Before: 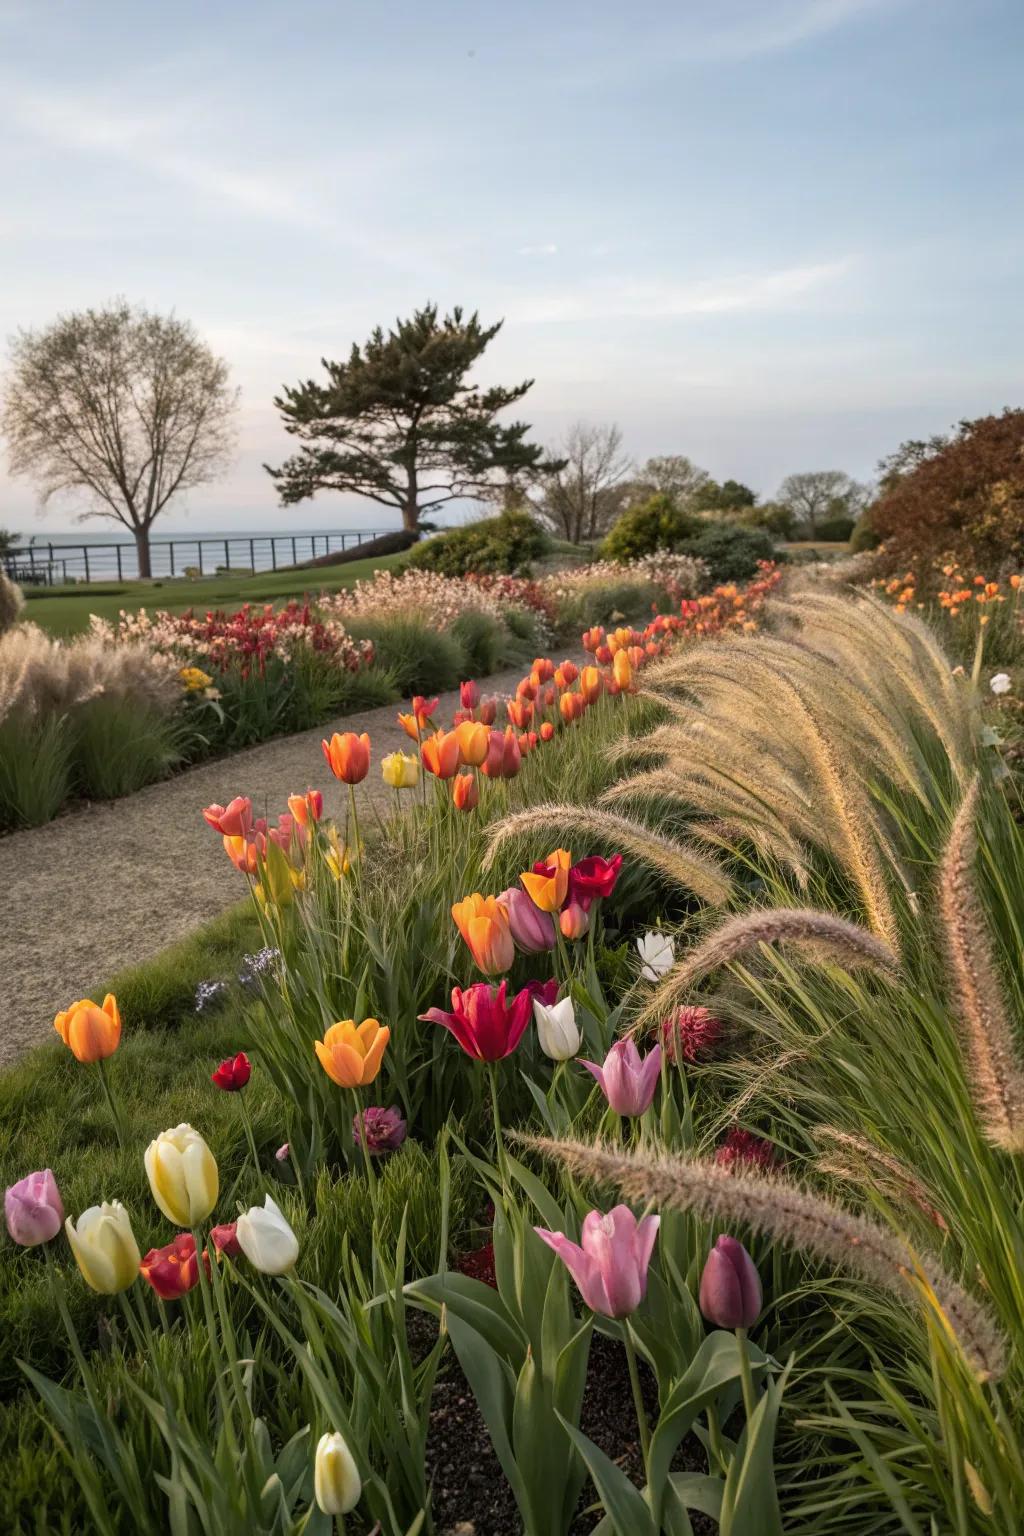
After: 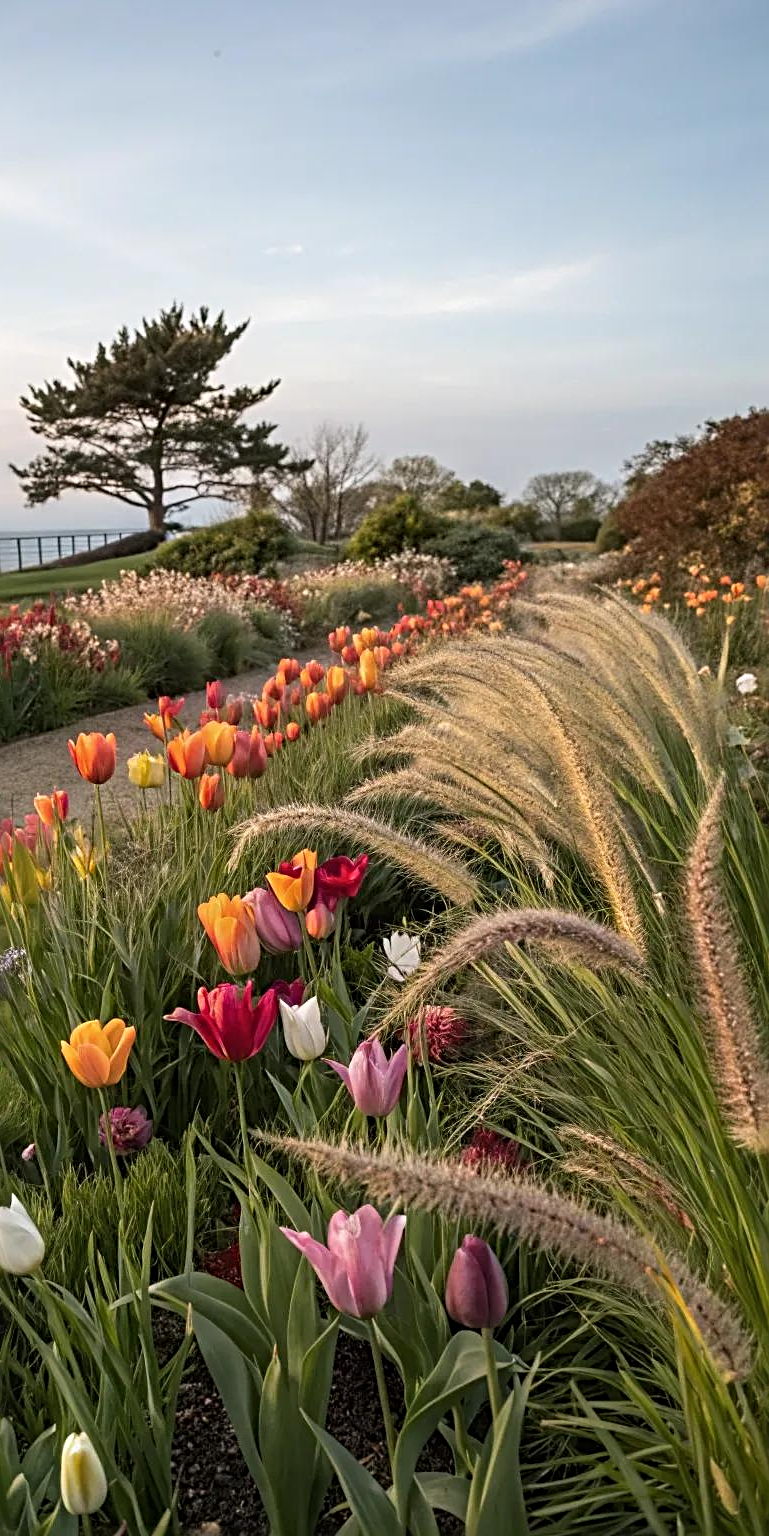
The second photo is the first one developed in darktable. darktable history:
sharpen: radius 3.966
crop and rotate: left 24.884%
